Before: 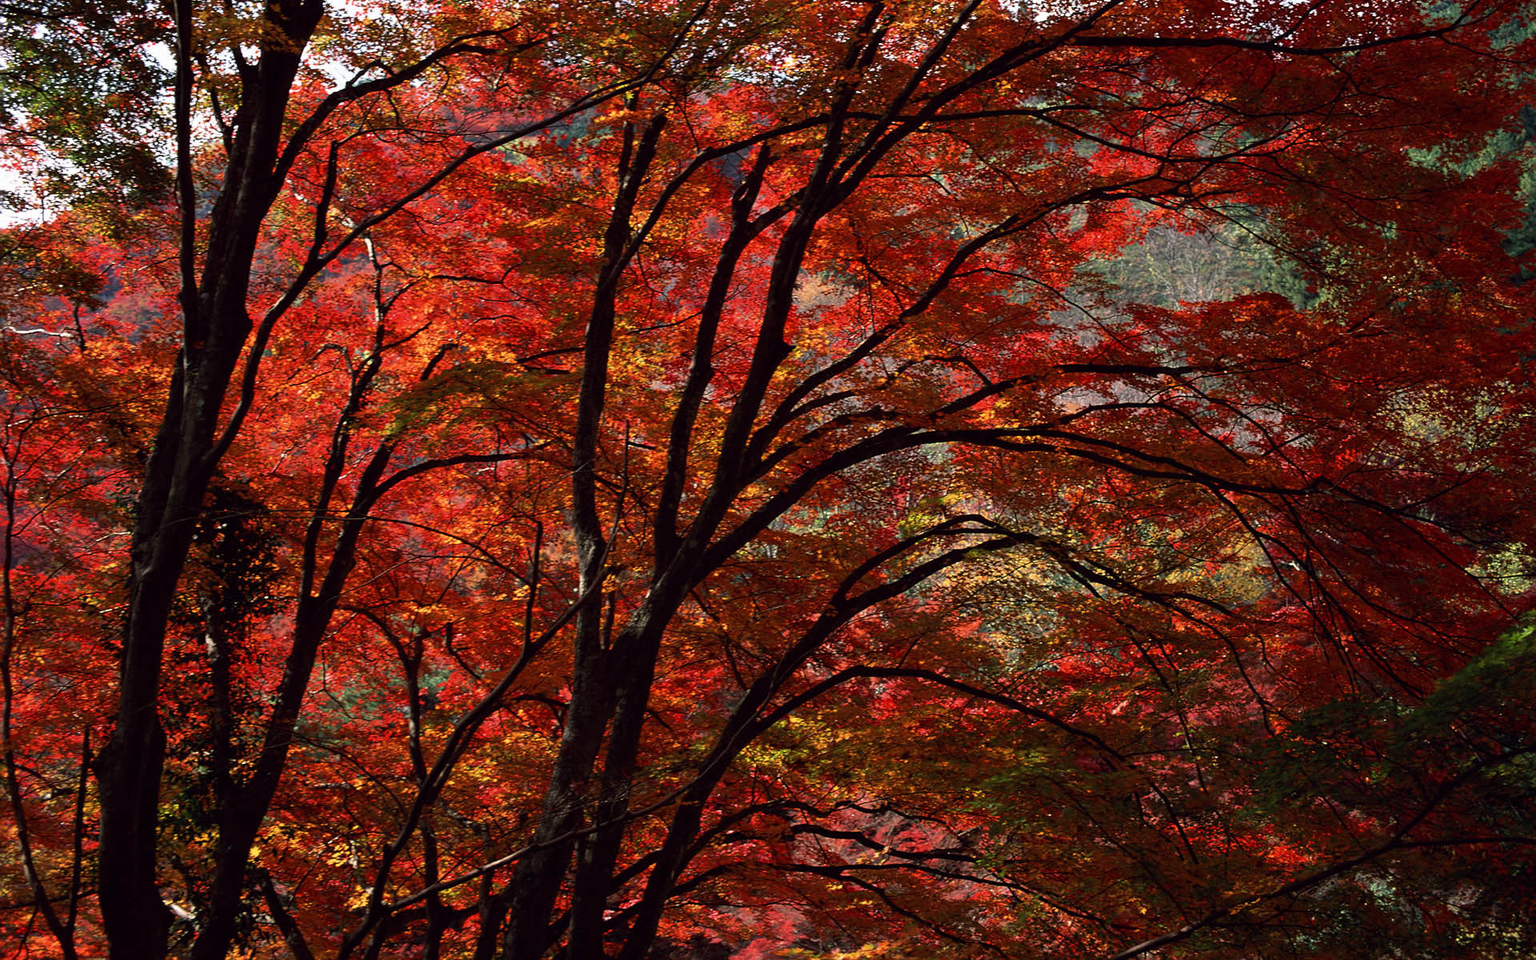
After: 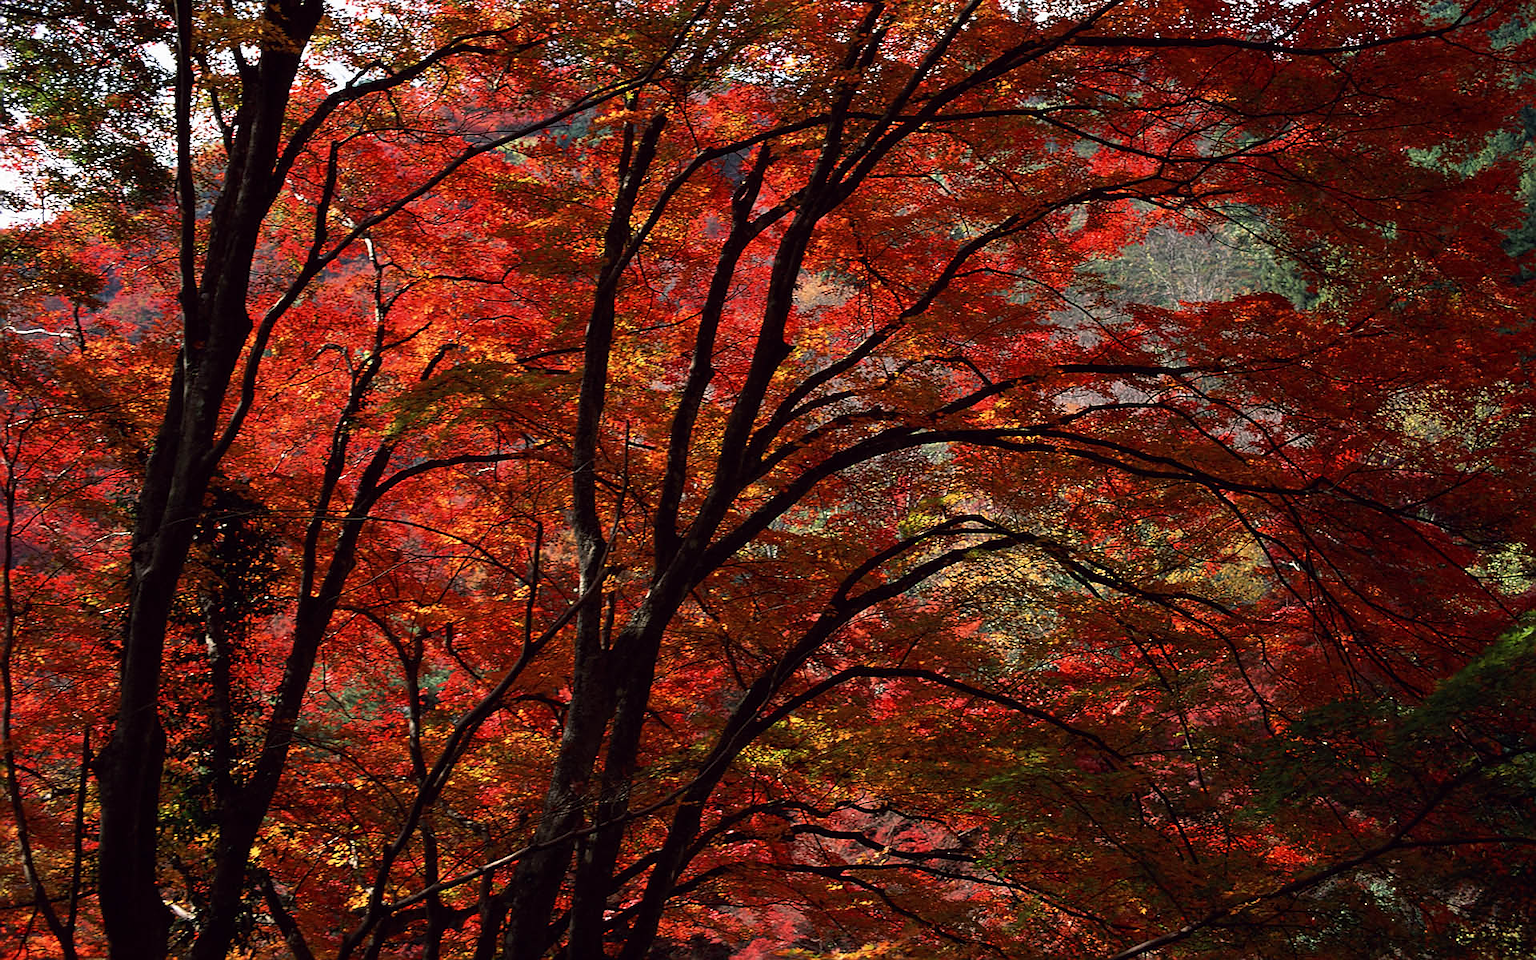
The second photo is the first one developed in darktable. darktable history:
sharpen: radius 1.04
